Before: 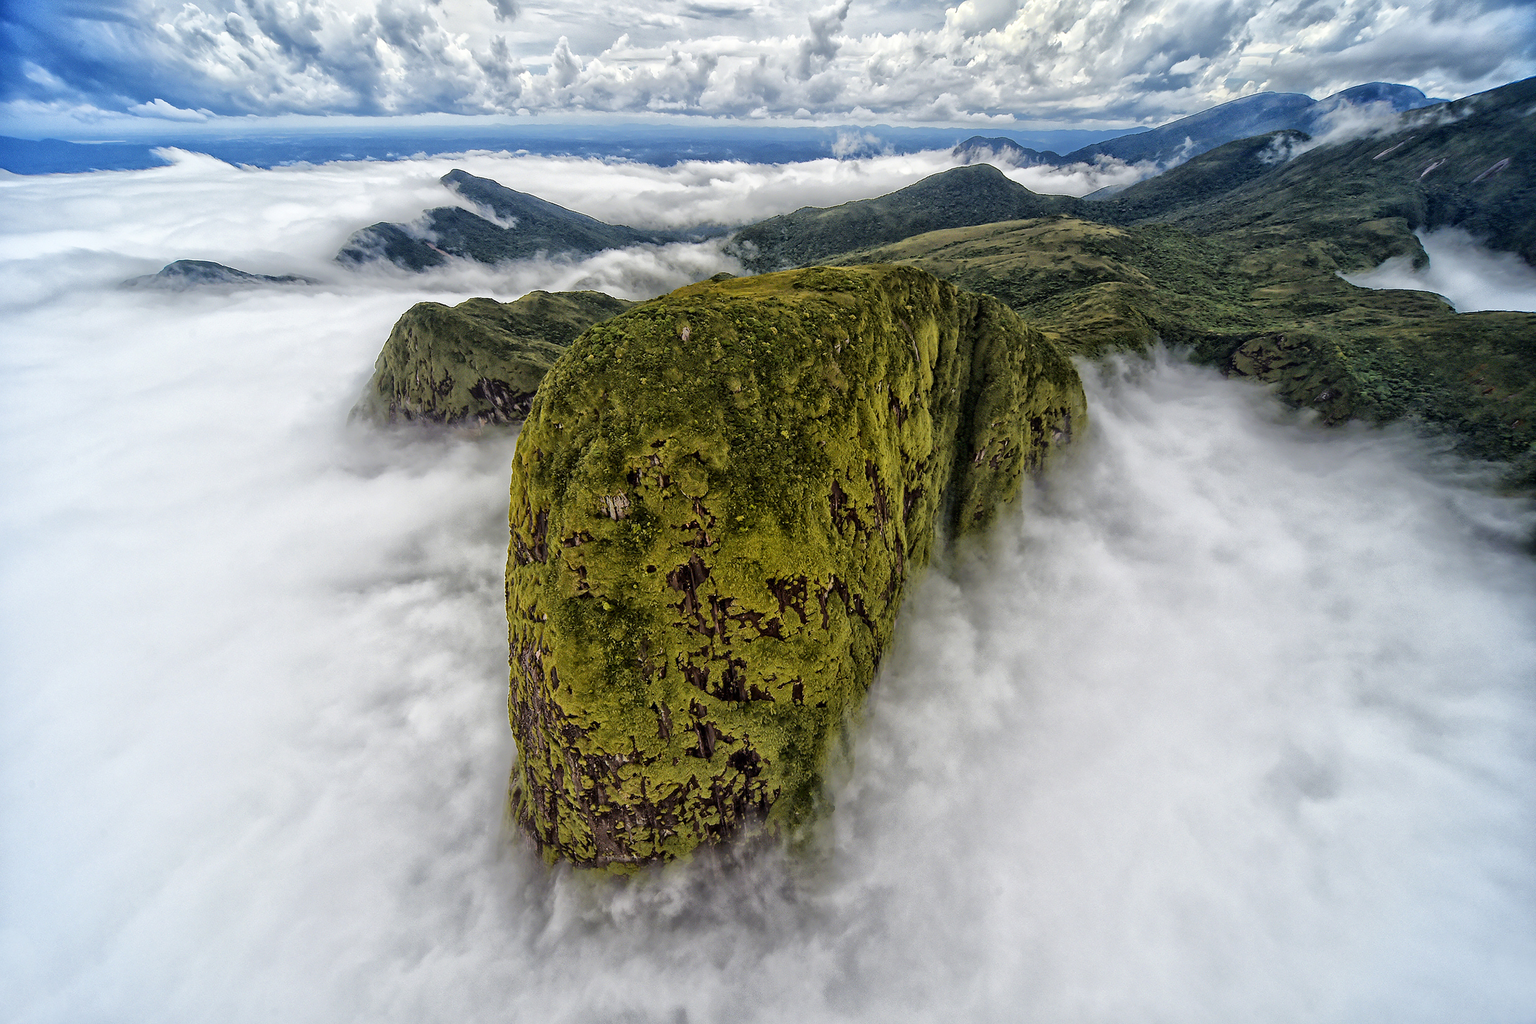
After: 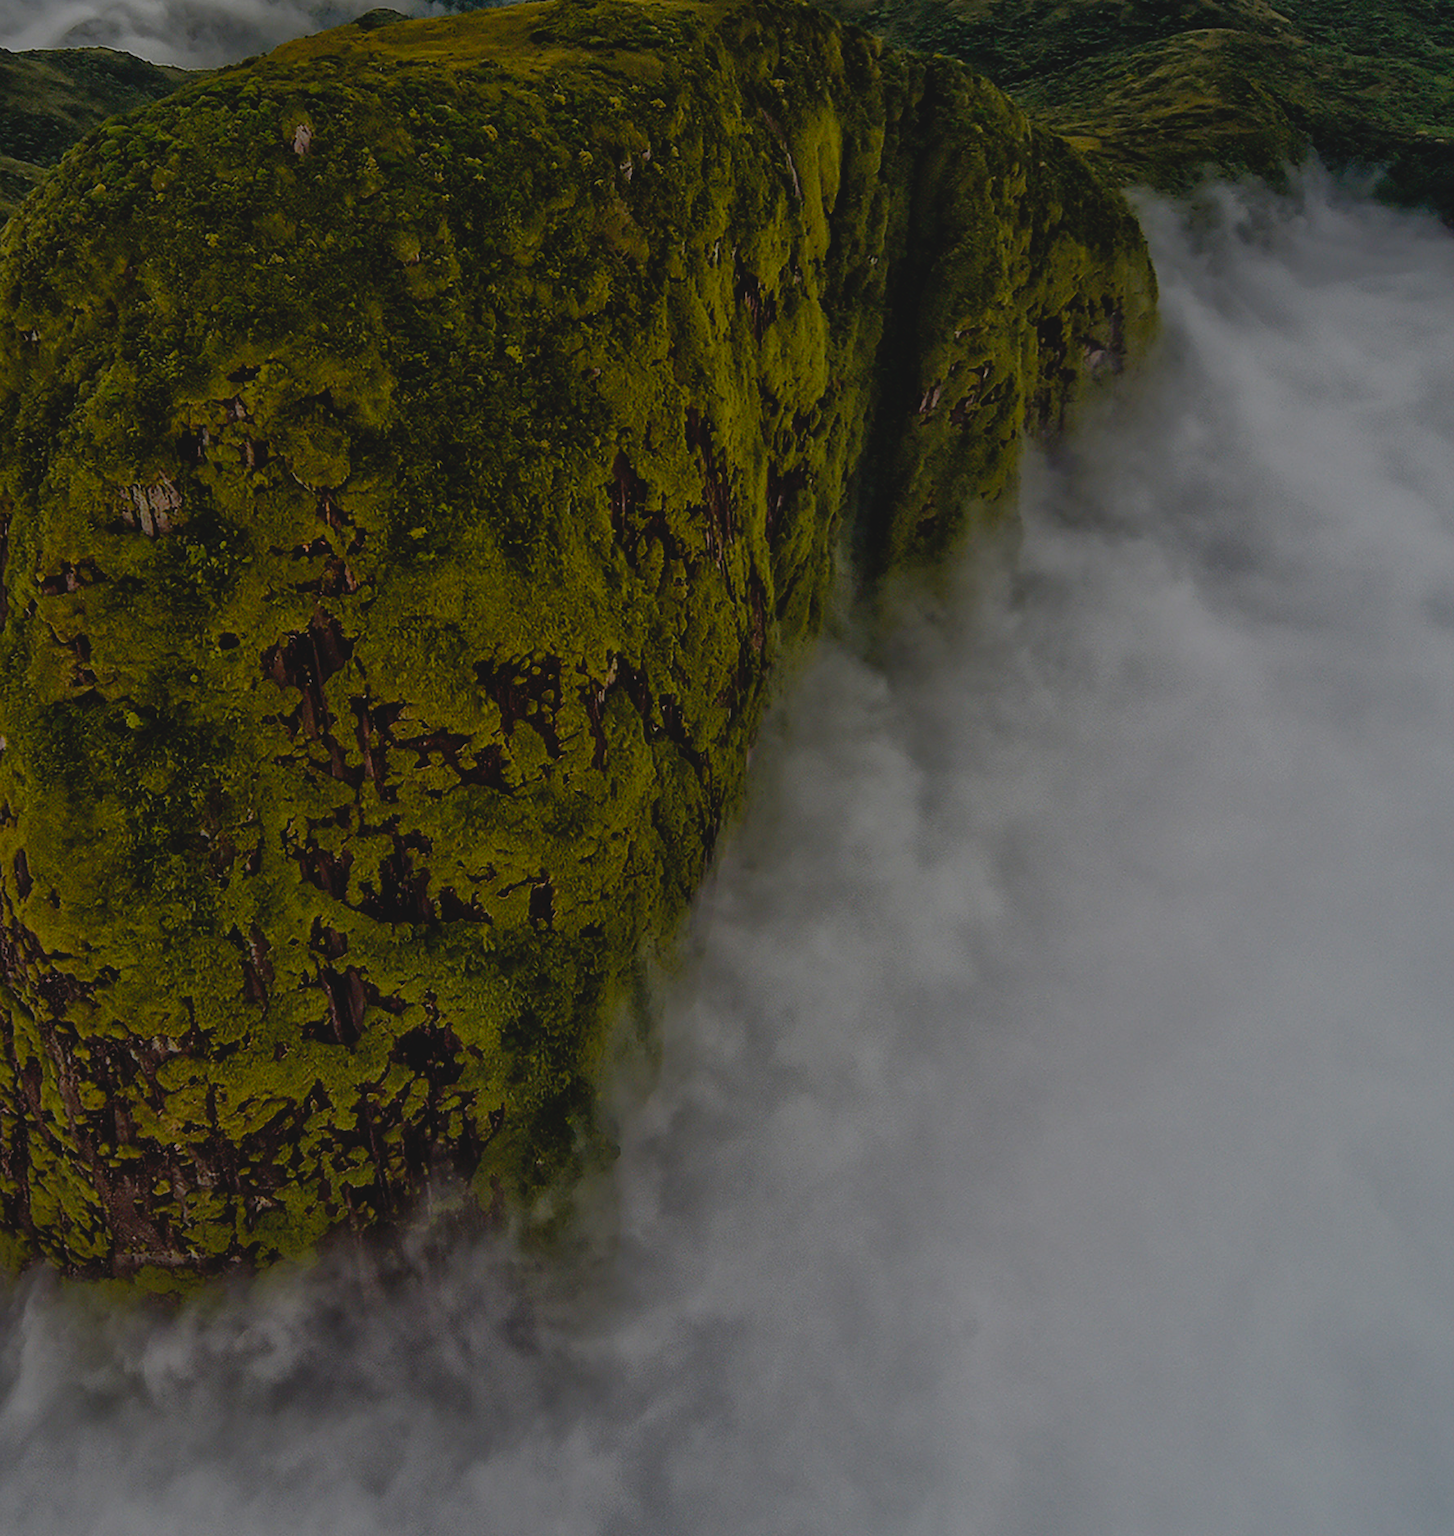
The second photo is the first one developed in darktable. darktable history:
contrast brightness saturation: contrast -0.1, brightness 0.05, saturation 0.08
tone equalizer: -8 EV -0.417 EV, -7 EV -0.389 EV, -6 EV -0.333 EV, -5 EV -0.222 EV, -3 EV 0.222 EV, -2 EV 0.333 EV, -1 EV 0.389 EV, +0 EV 0.417 EV, edges refinement/feathering 500, mask exposure compensation -1.57 EV, preserve details no
crop: left 35.432%, top 26.233%, right 20.145%, bottom 3.432%
exposure: exposure -2.002 EV, compensate highlight preservation false
color balance rgb: linear chroma grading › global chroma 8.33%, perceptual saturation grading › global saturation 18.52%, global vibrance 7.87%
